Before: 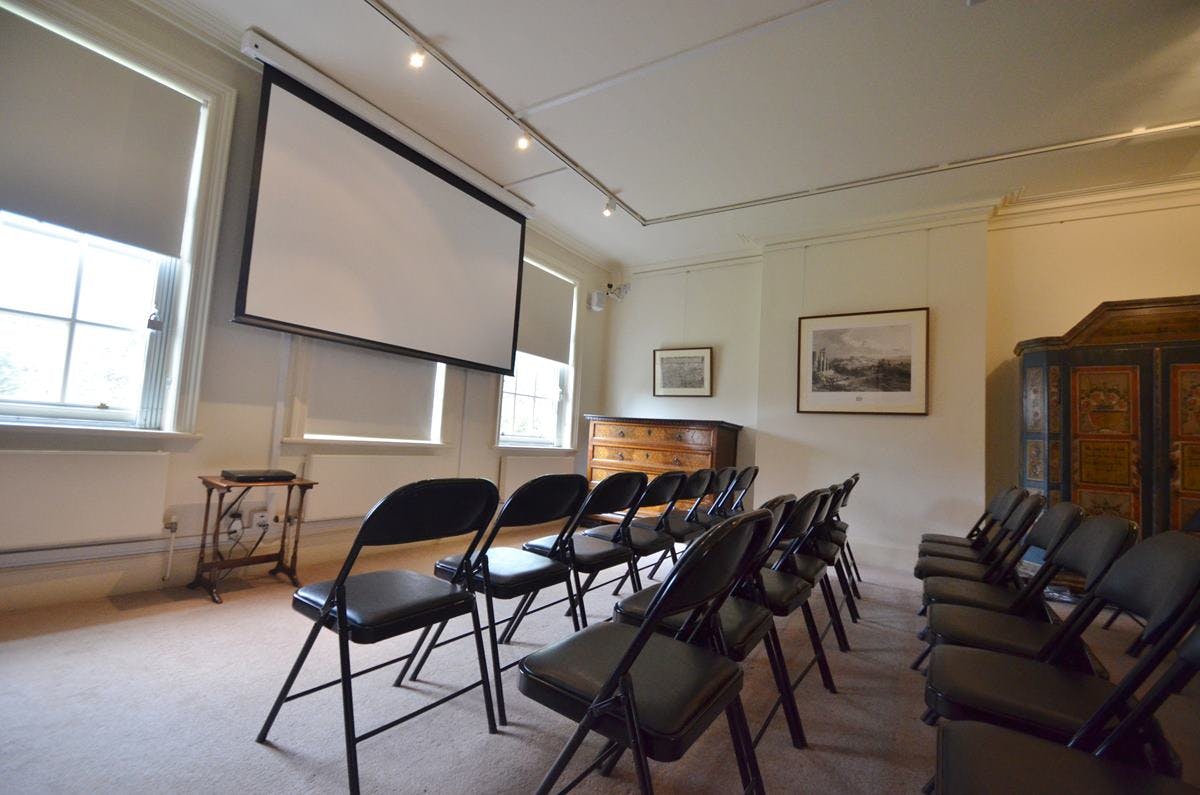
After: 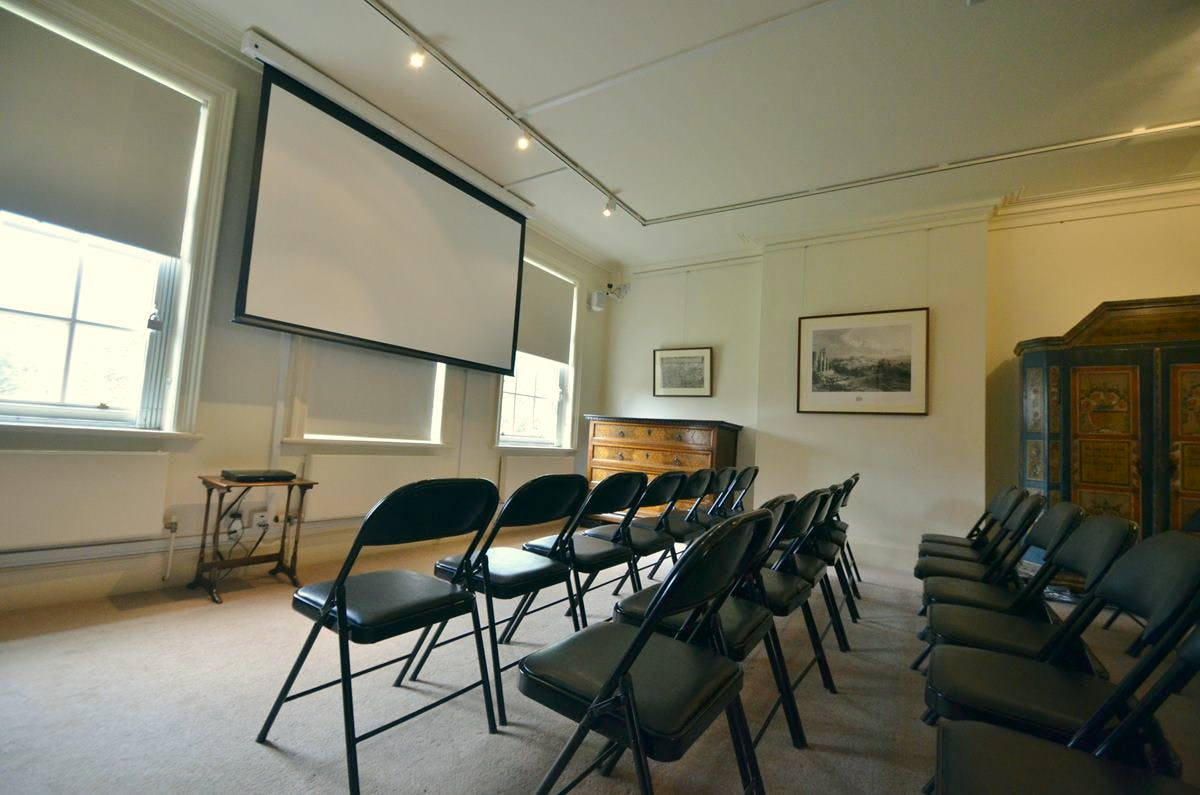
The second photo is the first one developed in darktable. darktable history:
color correction: highlights a* -0.572, highlights b* 9.33, shadows a* -9.31, shadows b* 0.509
